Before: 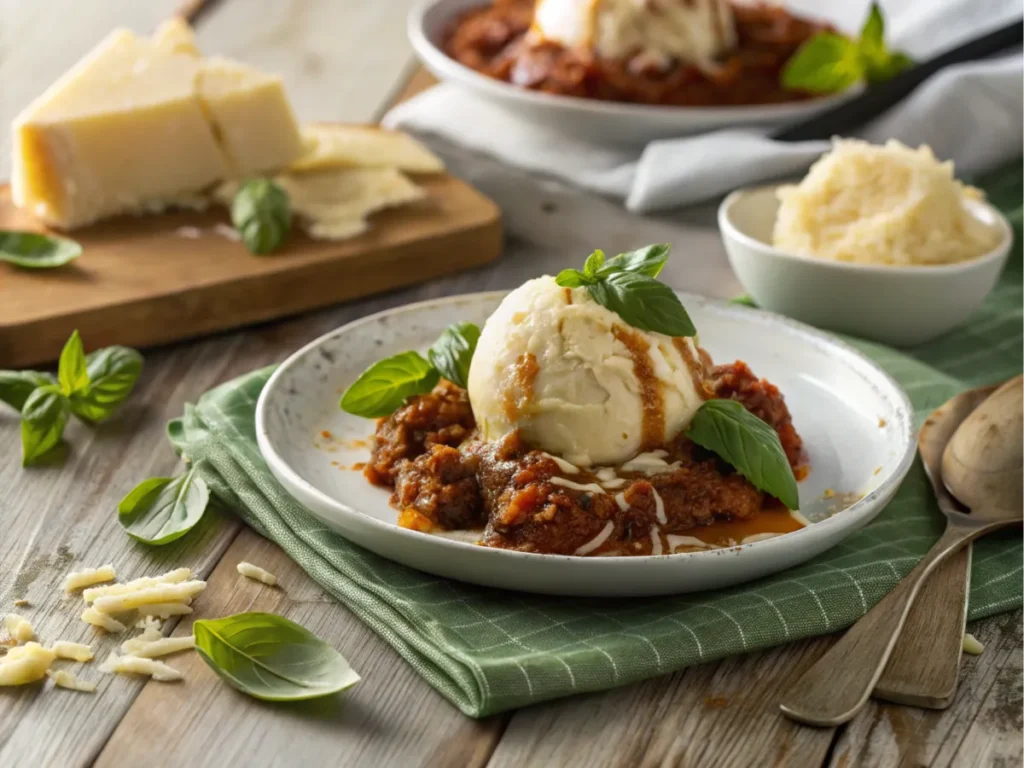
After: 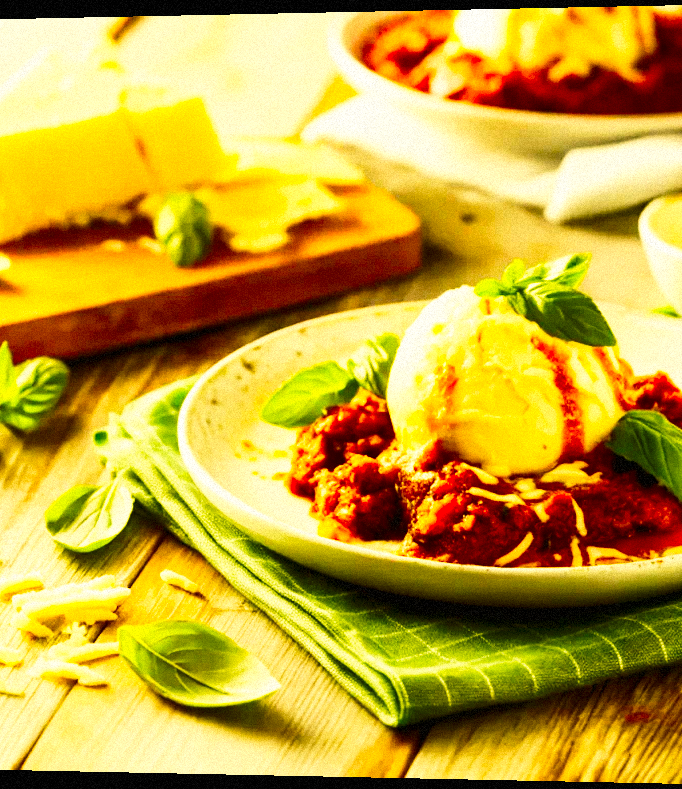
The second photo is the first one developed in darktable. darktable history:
crop and rotate: left 6.617%, right 26.717%
color contrast: green-magenta contrast 0.8, blue-yellow contrast 1.1, unbound 0
contrast brightness saturation: contrast 0.26, brightness 0.02, saturation 0.87
exposure: compensate exposure bias true, compensate highlight preservation false
rotate and perspective: lens shift (horizontal) -0.055, automatic cropping off
grain: mid-tones bias 0%
white balance: red 1.08, blue 0.791
base curve: curves: ch0 [(0, 0) (0.007, 0.004) (0.027, 0.03) (0.046, 0.07) (0.207, 0.54) (0.442, 0.872) (0.673, 0.972) (1, 1)], preserve colors none
